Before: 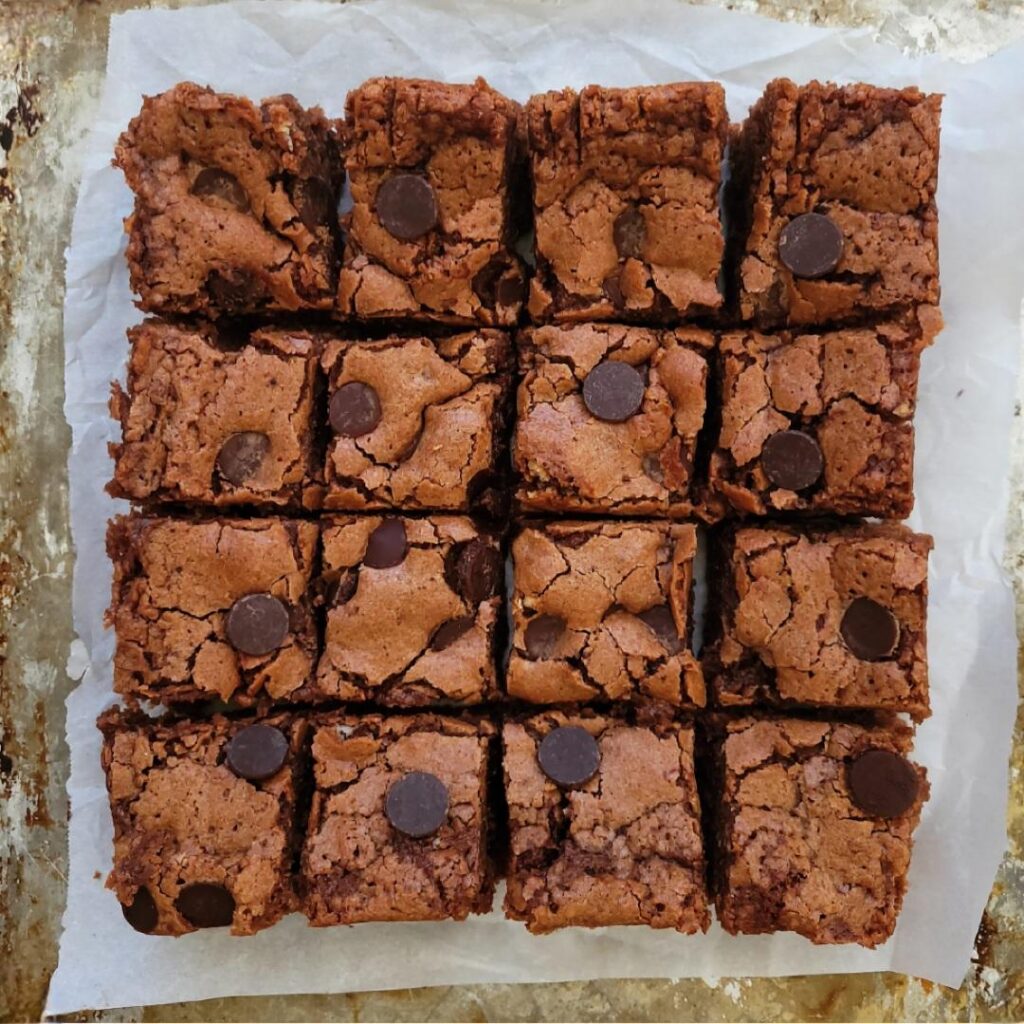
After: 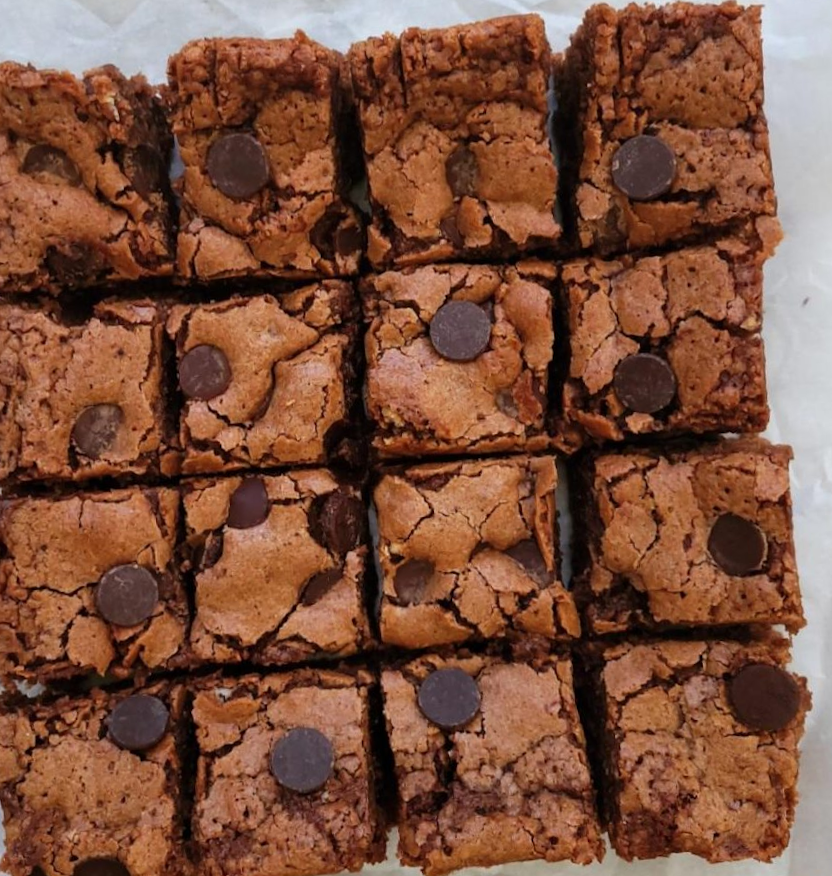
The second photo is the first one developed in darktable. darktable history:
crop: left 16.768%, top 8.653%, right 8.362%, bottom 12.485%
rotate and perspective: rotation -5.2°, automatic cropping off
